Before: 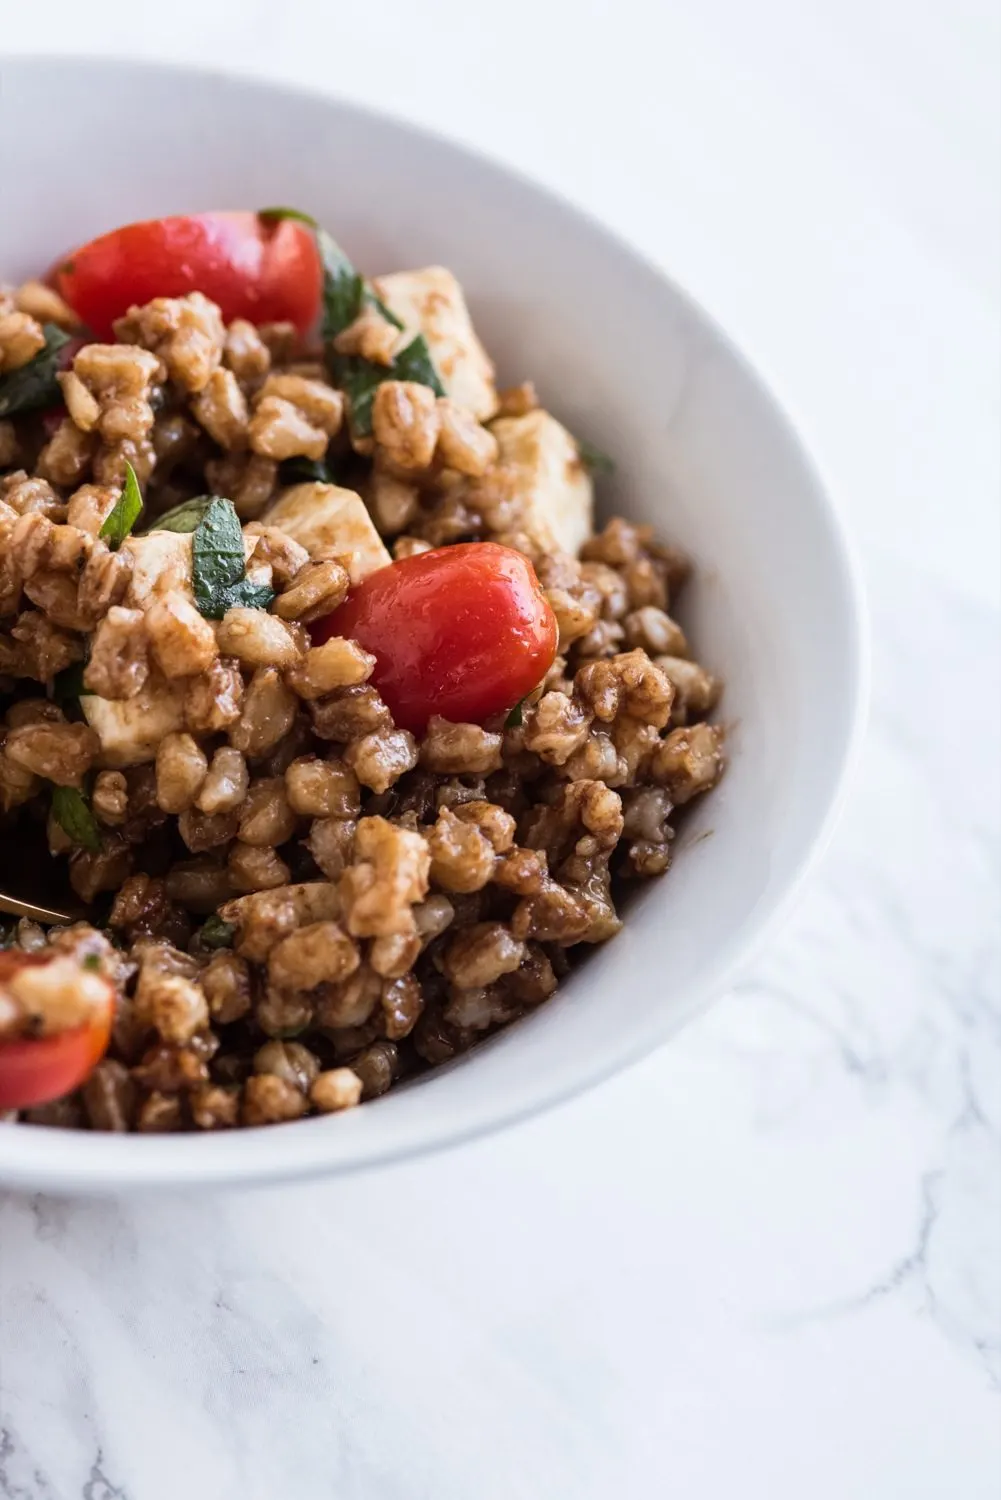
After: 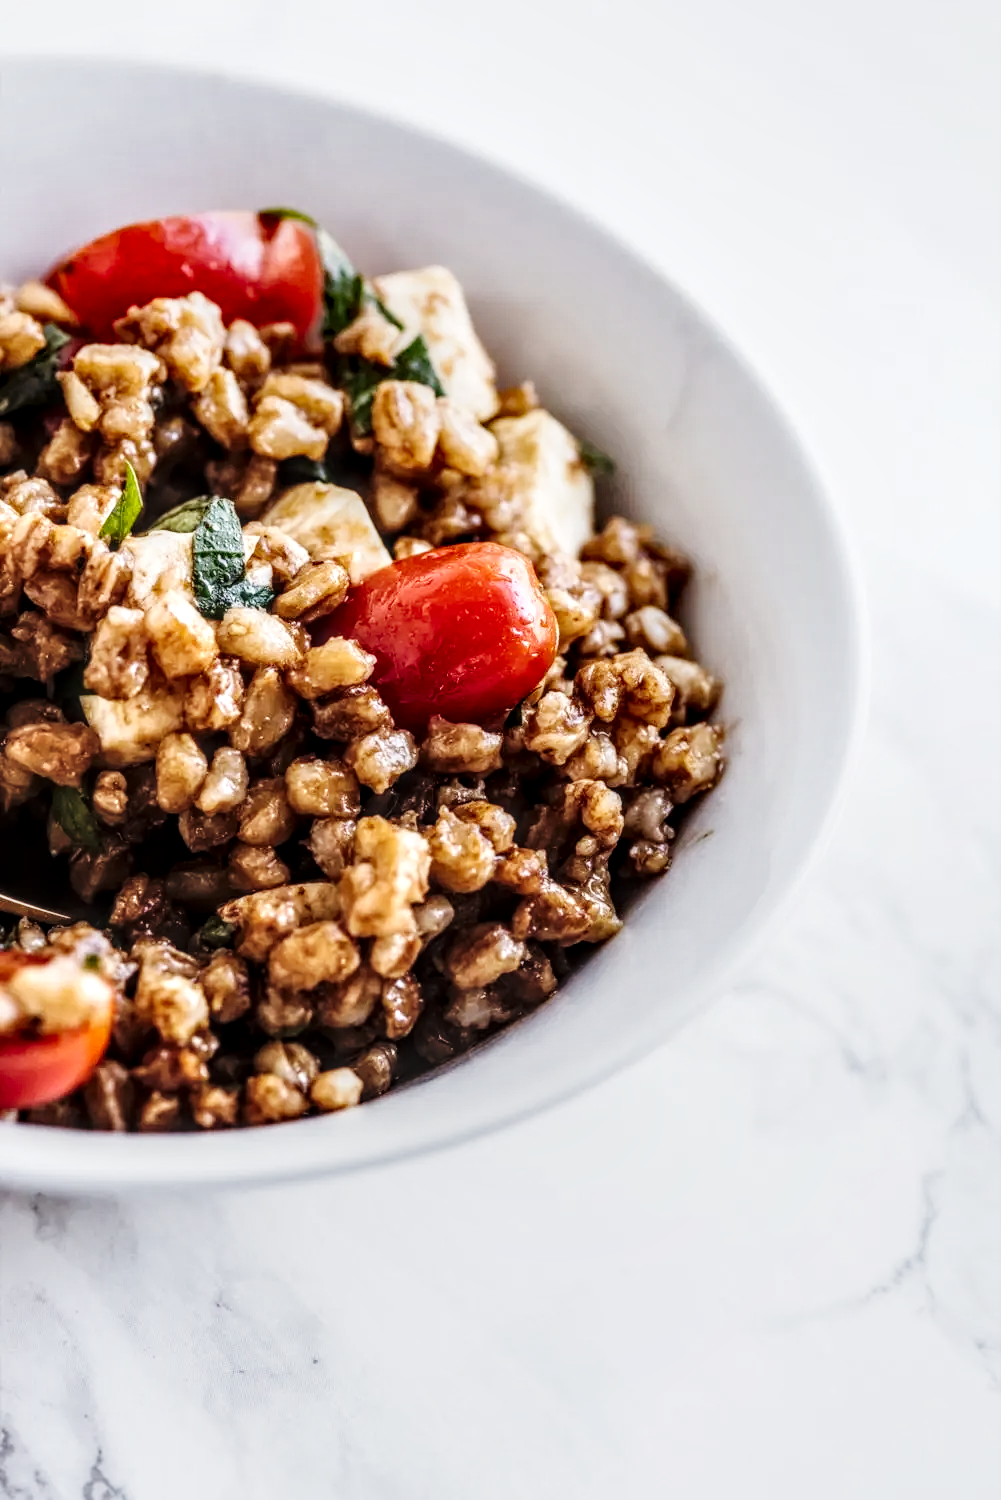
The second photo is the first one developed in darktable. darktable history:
contrast brightness saturation: contrast -0.091, saturation -0.086
local contrast: highlights 5%, shadows 3%, detail 182%
base curve: curves: ch0 [(0, 0) (0.036, 0.025) (0.121, 0.166) (0.206, 0.329) (0.605, 0.79) (1, 1)], preserve colors none
